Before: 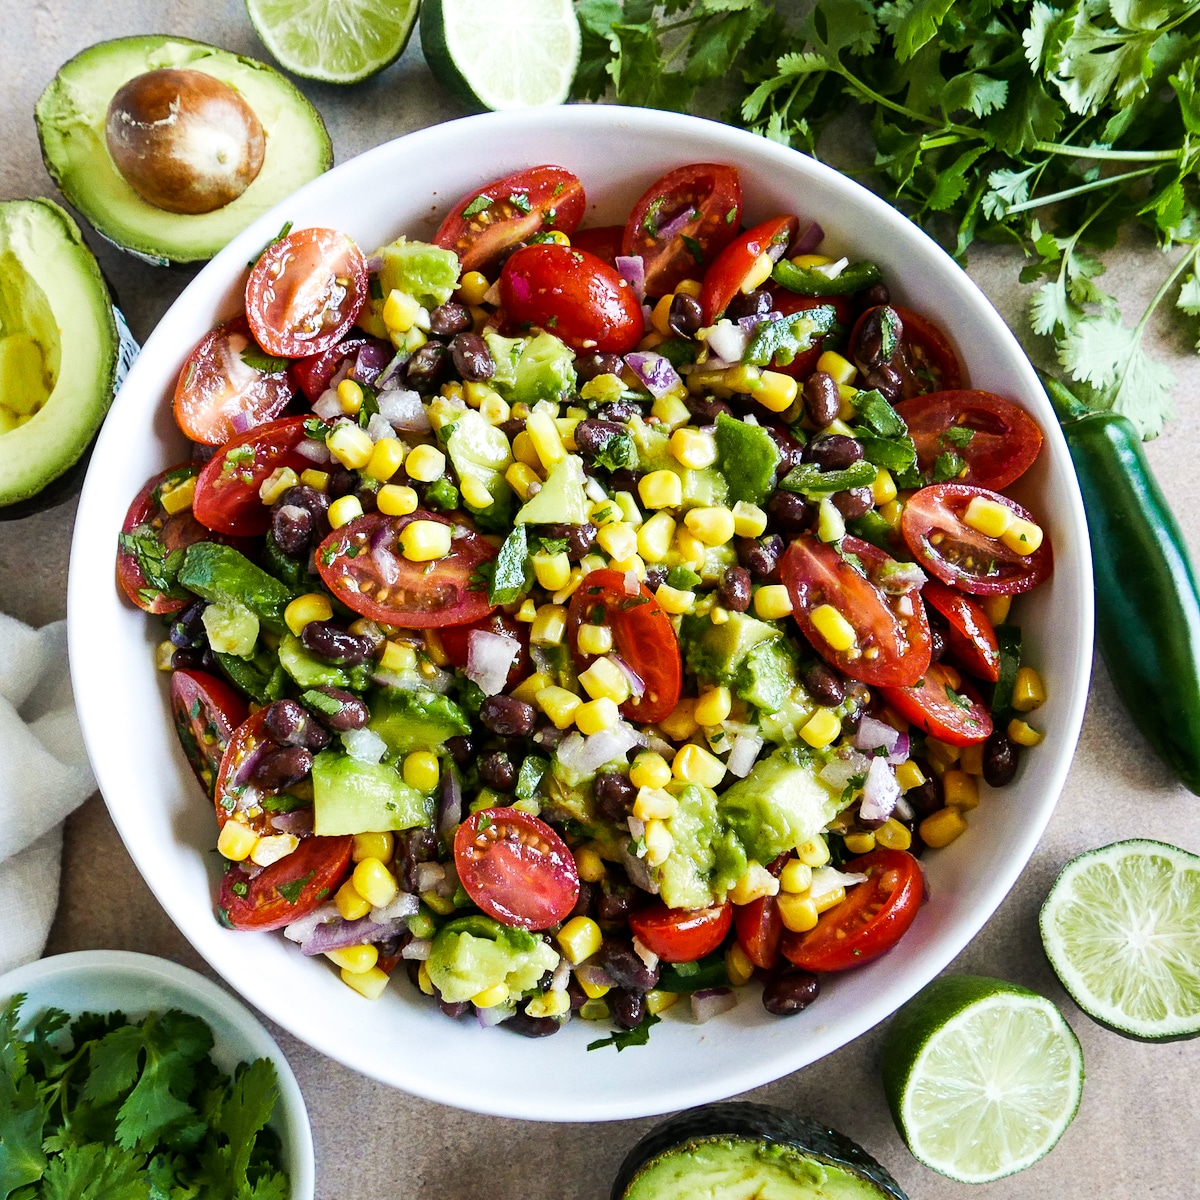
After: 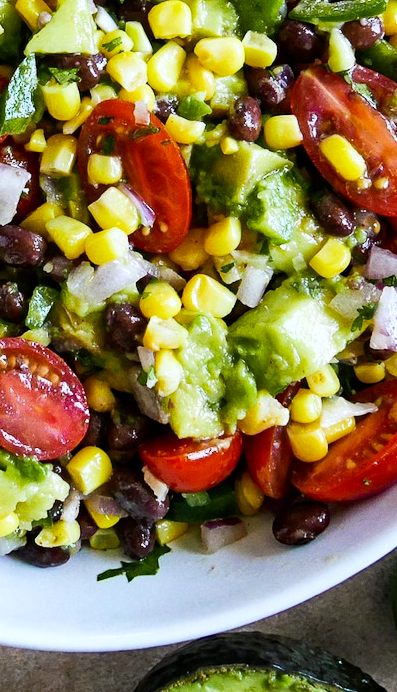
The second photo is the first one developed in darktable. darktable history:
haze removal: strength 0.25, distance 0.25, compatibility mode true, adaptive false
crop: left 40.878%, top 39.176%, right 25.993%, bottom 3.081%
white balance: red 0.967, blue 1.049
